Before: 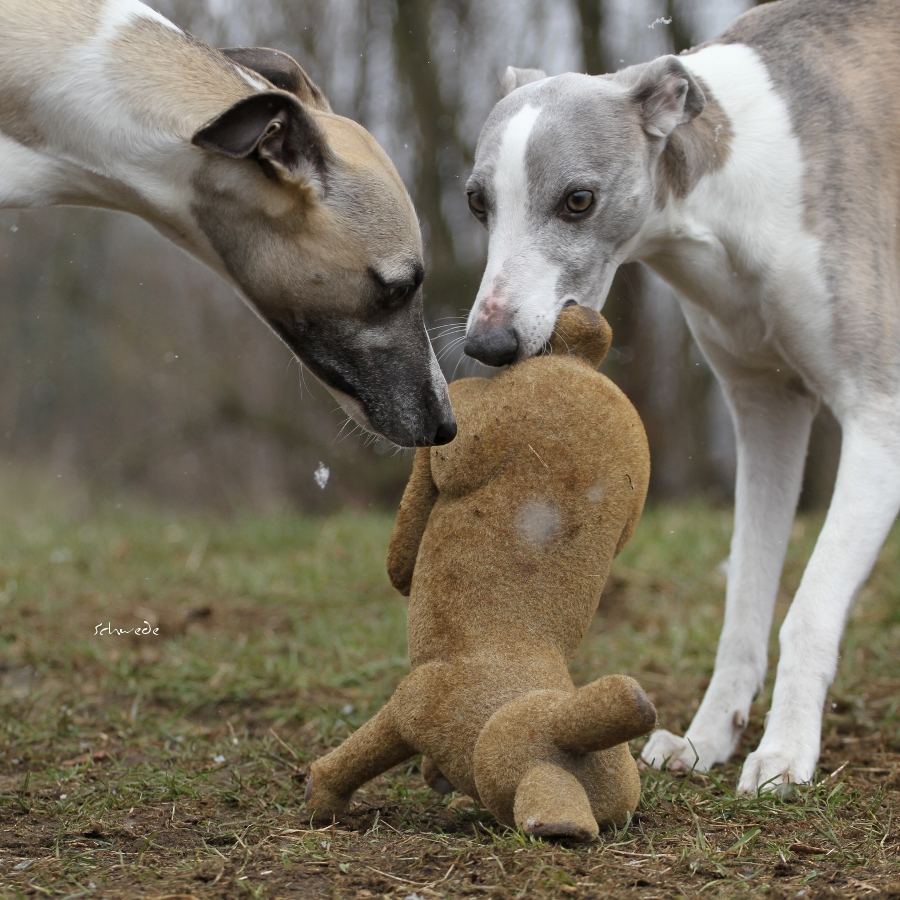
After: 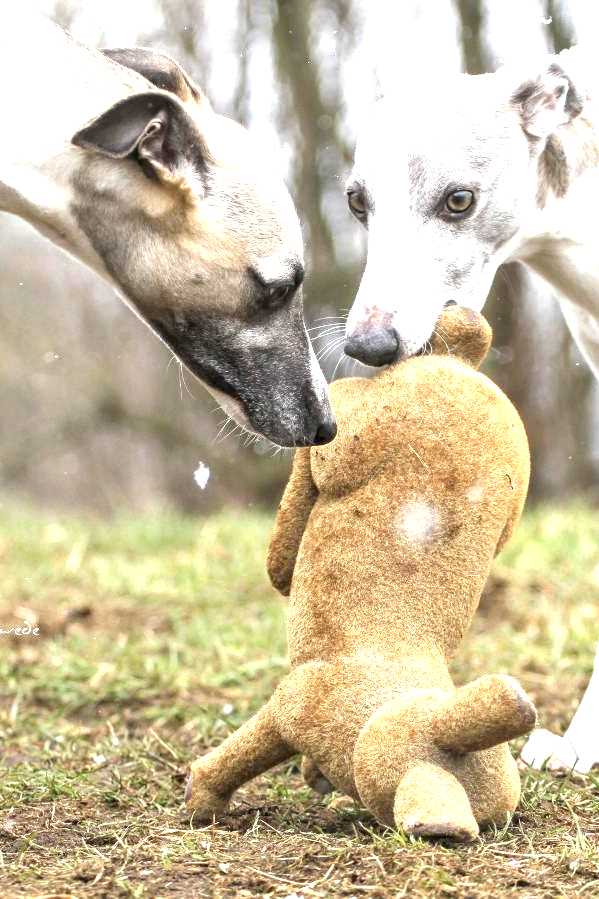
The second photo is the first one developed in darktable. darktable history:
local contrast: detail 130%
exposure: exposure 2.04 EV, compensate highlight preservation false
crop and rotate: left 13.409%, right 19.924%
